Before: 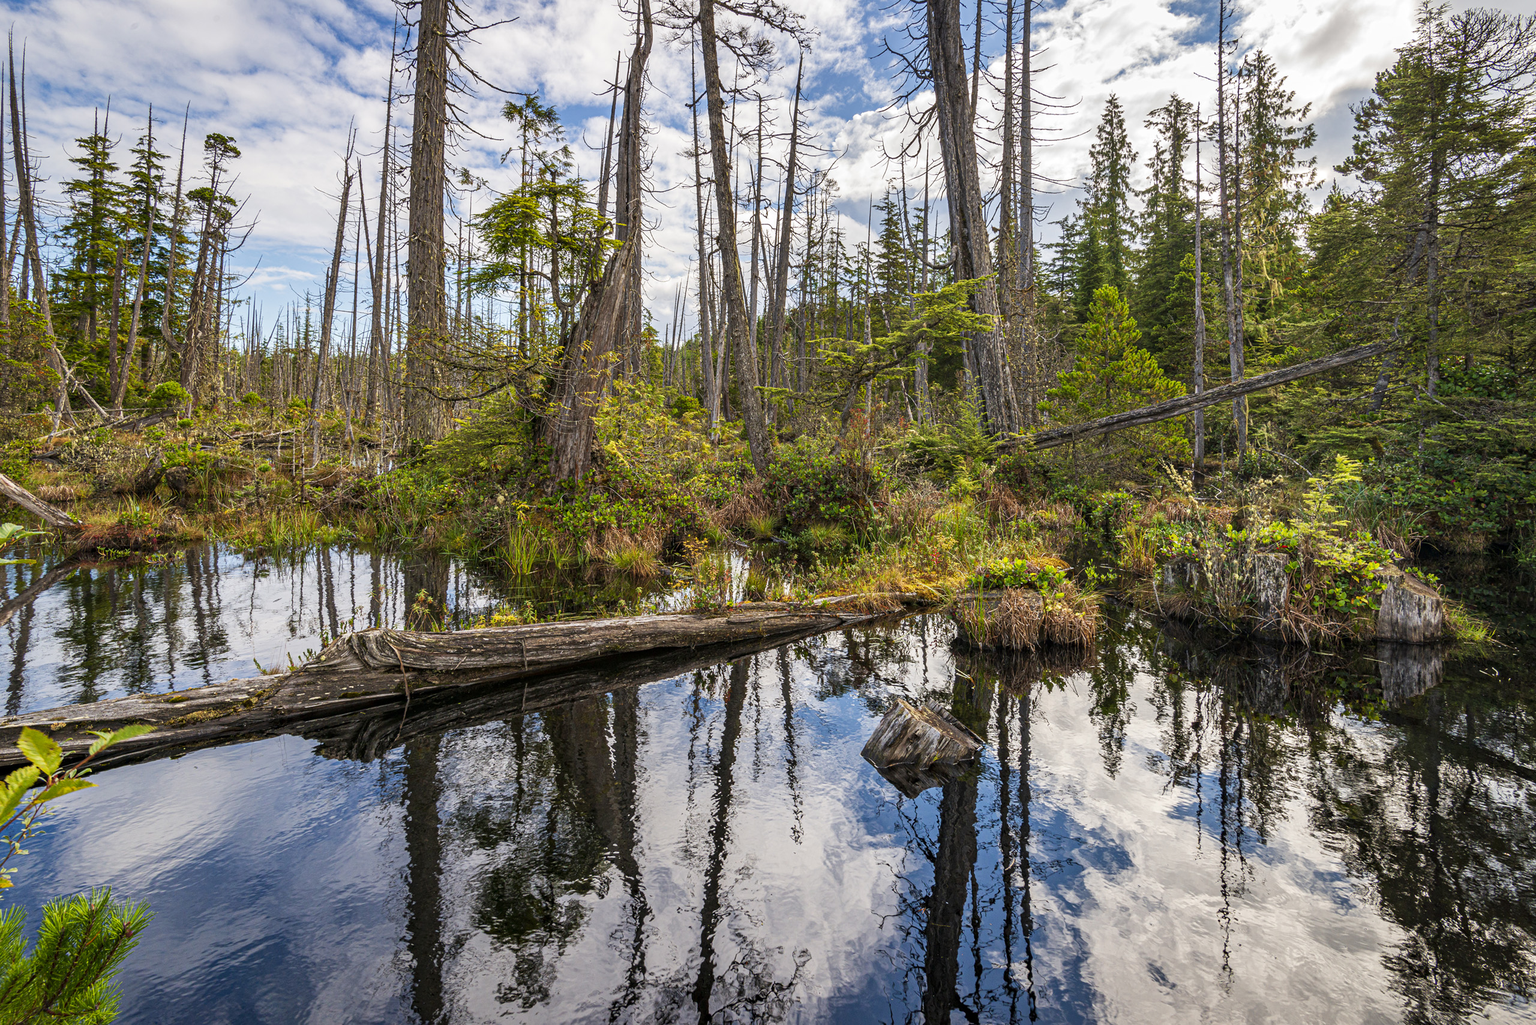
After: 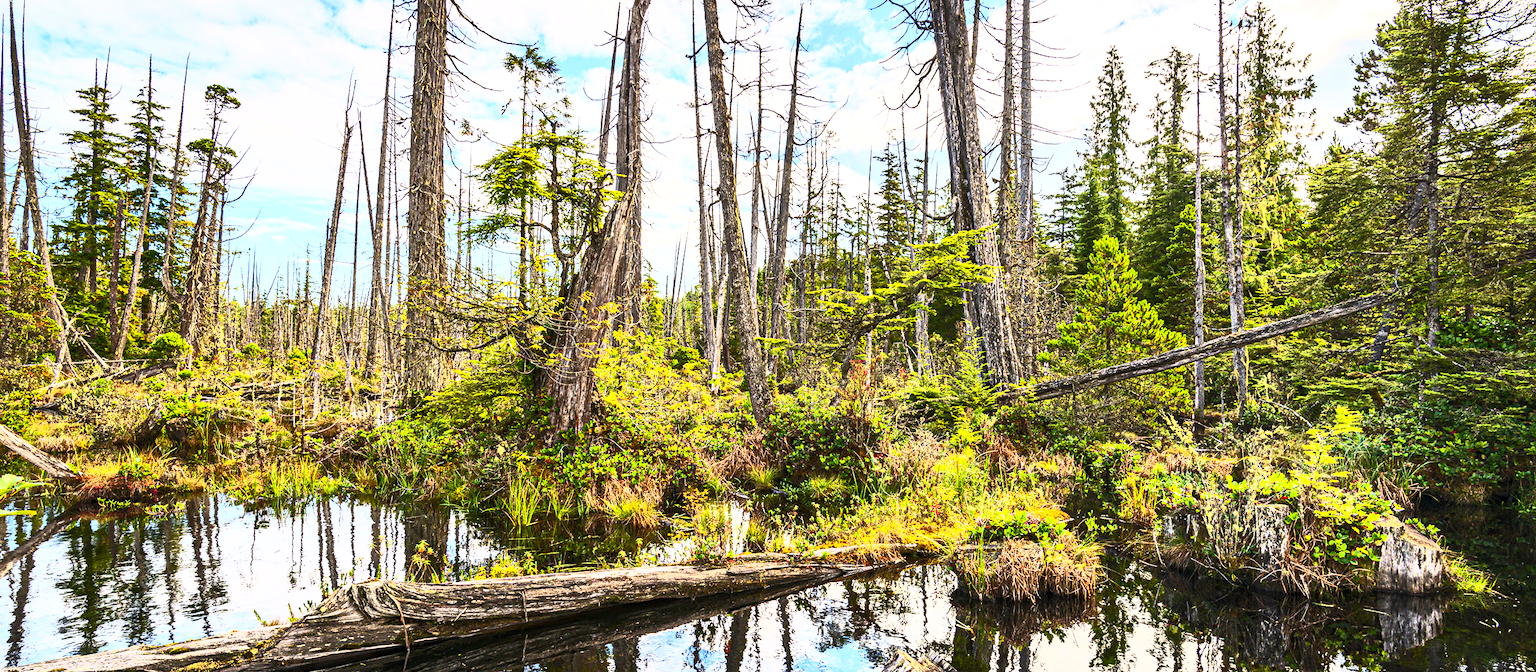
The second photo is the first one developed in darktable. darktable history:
contrast brightness saturation: contrast 0.83, brightness 0.59, saturation 0.59
crop and rotate: top 4.848%, bottom 29.503%
local contrast: mode bilateral grid, contrast 20, coarseness 50, detail 120%, midtone range 0.2
base curve: curves: ch0 [(0, 0) (0.262, 0.32) (0.722, 0.705) (1, 1)]
